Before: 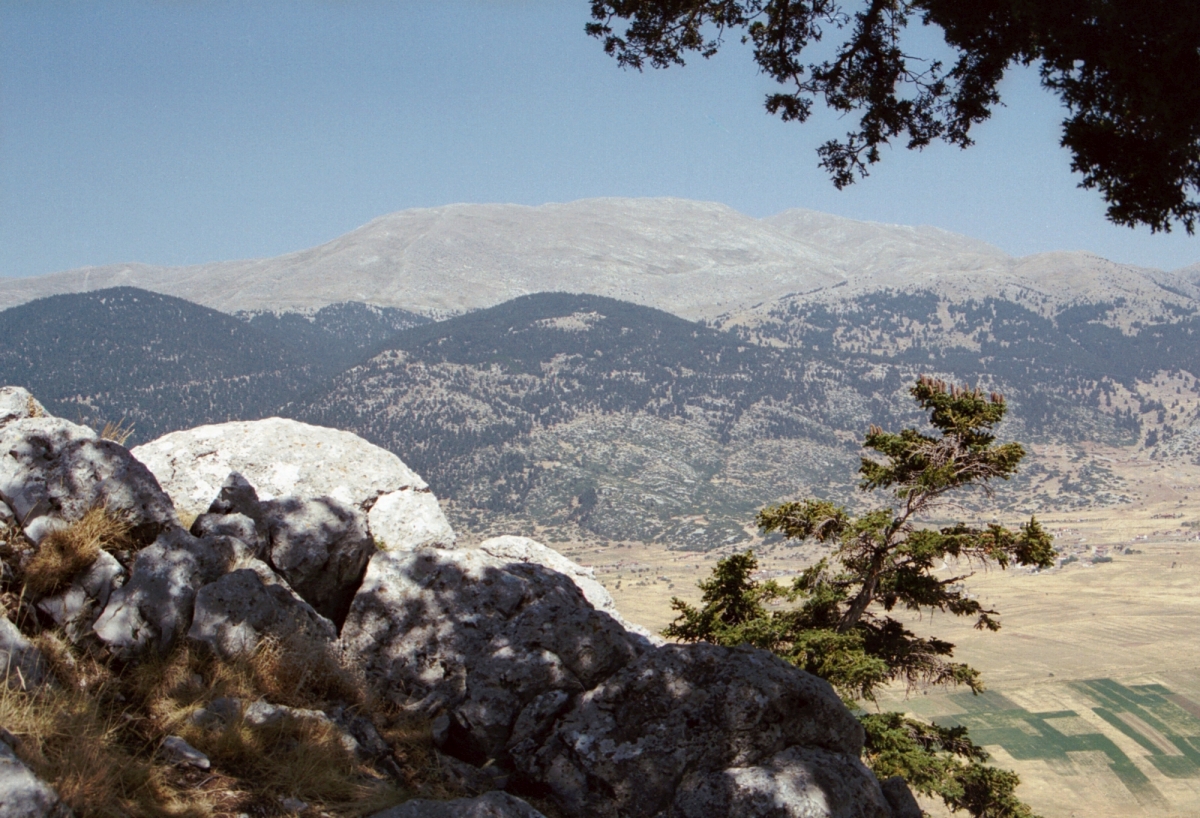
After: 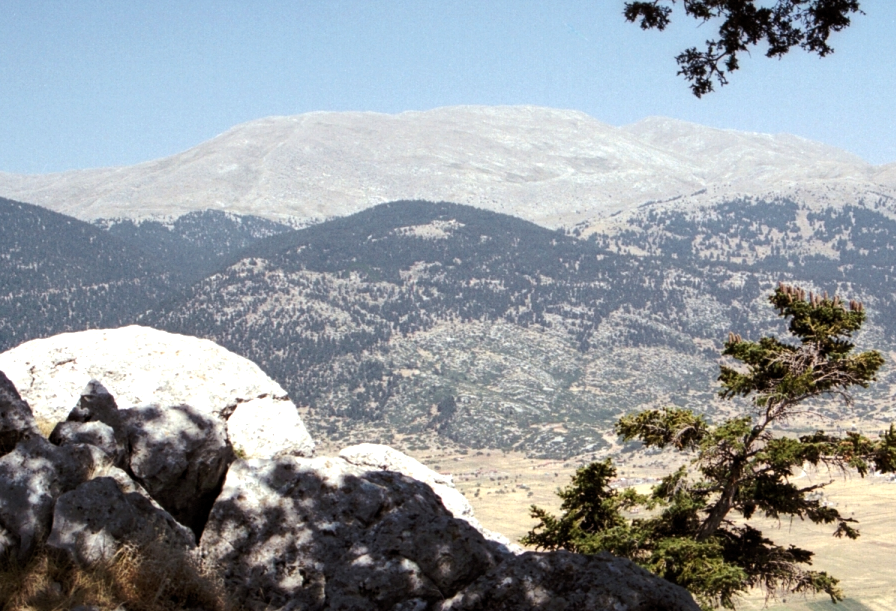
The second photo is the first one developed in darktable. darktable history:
crop and rotate: left 11.831%, top 11.346%, right 13.429%, bottom 13.899%
levels: levels [0.016, 0.484, 0.953]
tone equalizer: -8 EV -0.417 EV, -7 EV -0.389 EV, -6 EV -0.333 EV, -5 EV -0.222 EV, -3 EV 0.222 EV, -2 EV 0.333 EV, -1 EV 0.389 EV, +0 EV 0.417 EV, edges refinement/feathering 500, mask exposure compensation -1.57 EV, preserve details no
